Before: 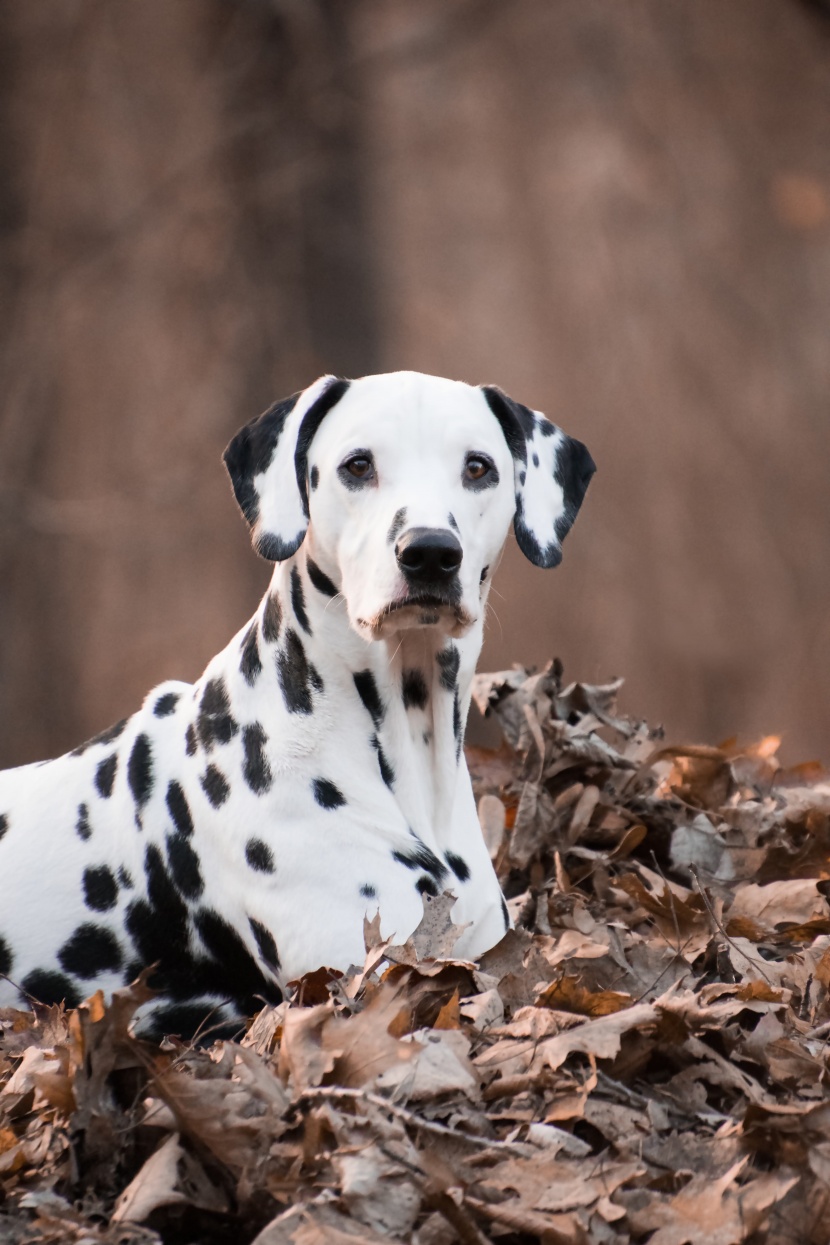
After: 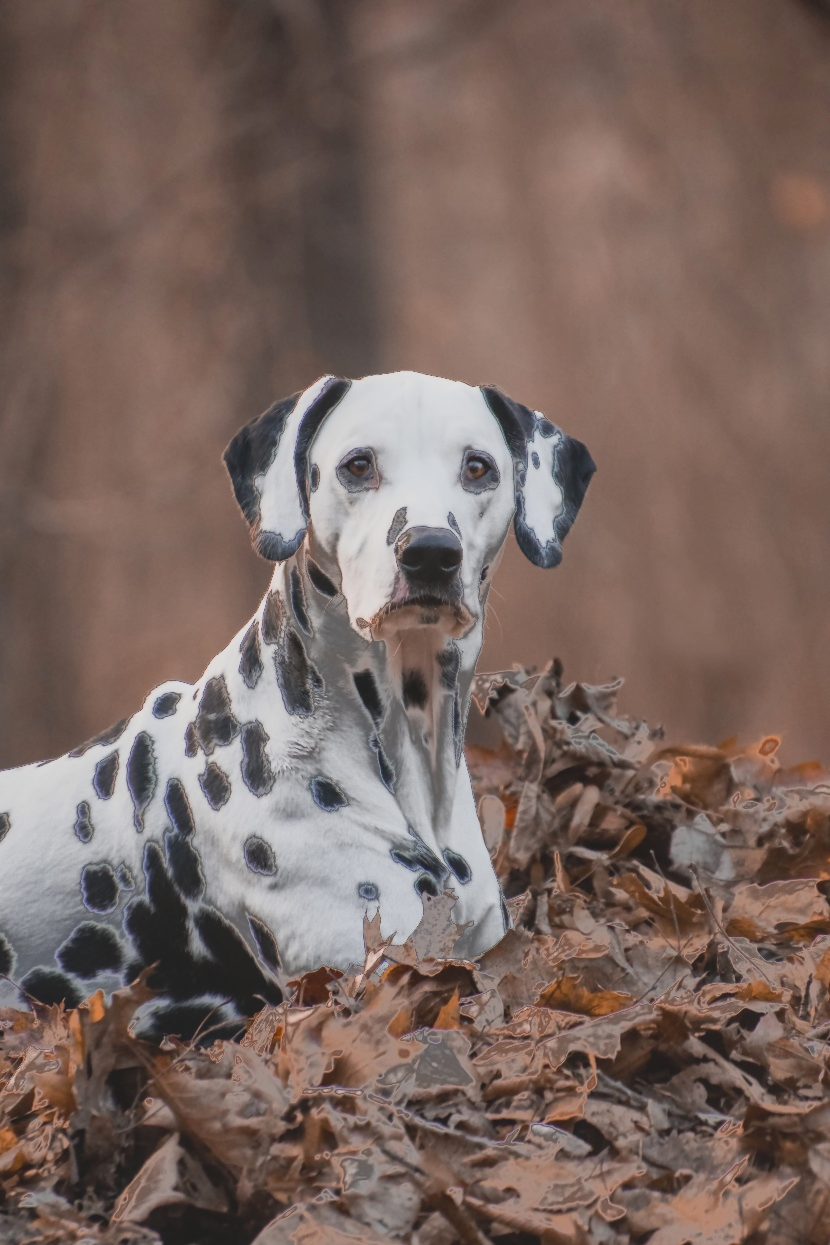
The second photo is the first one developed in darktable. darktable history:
contrast brightness saturation: contrast -0.28
fill light: exposure -0.73 EV, center 0.69, width 2.2
local contrast: on, module defaults
